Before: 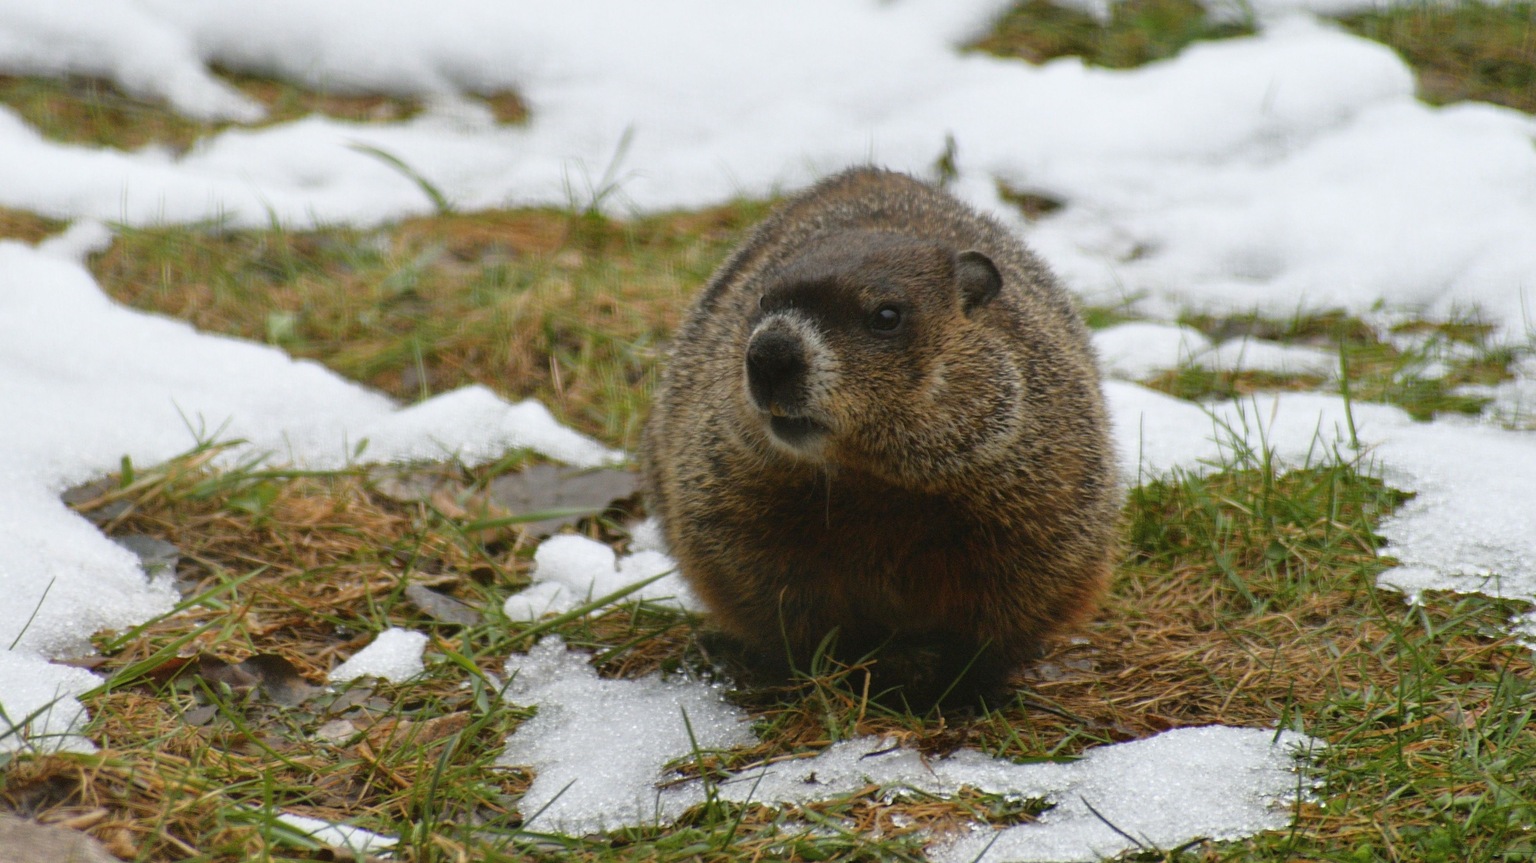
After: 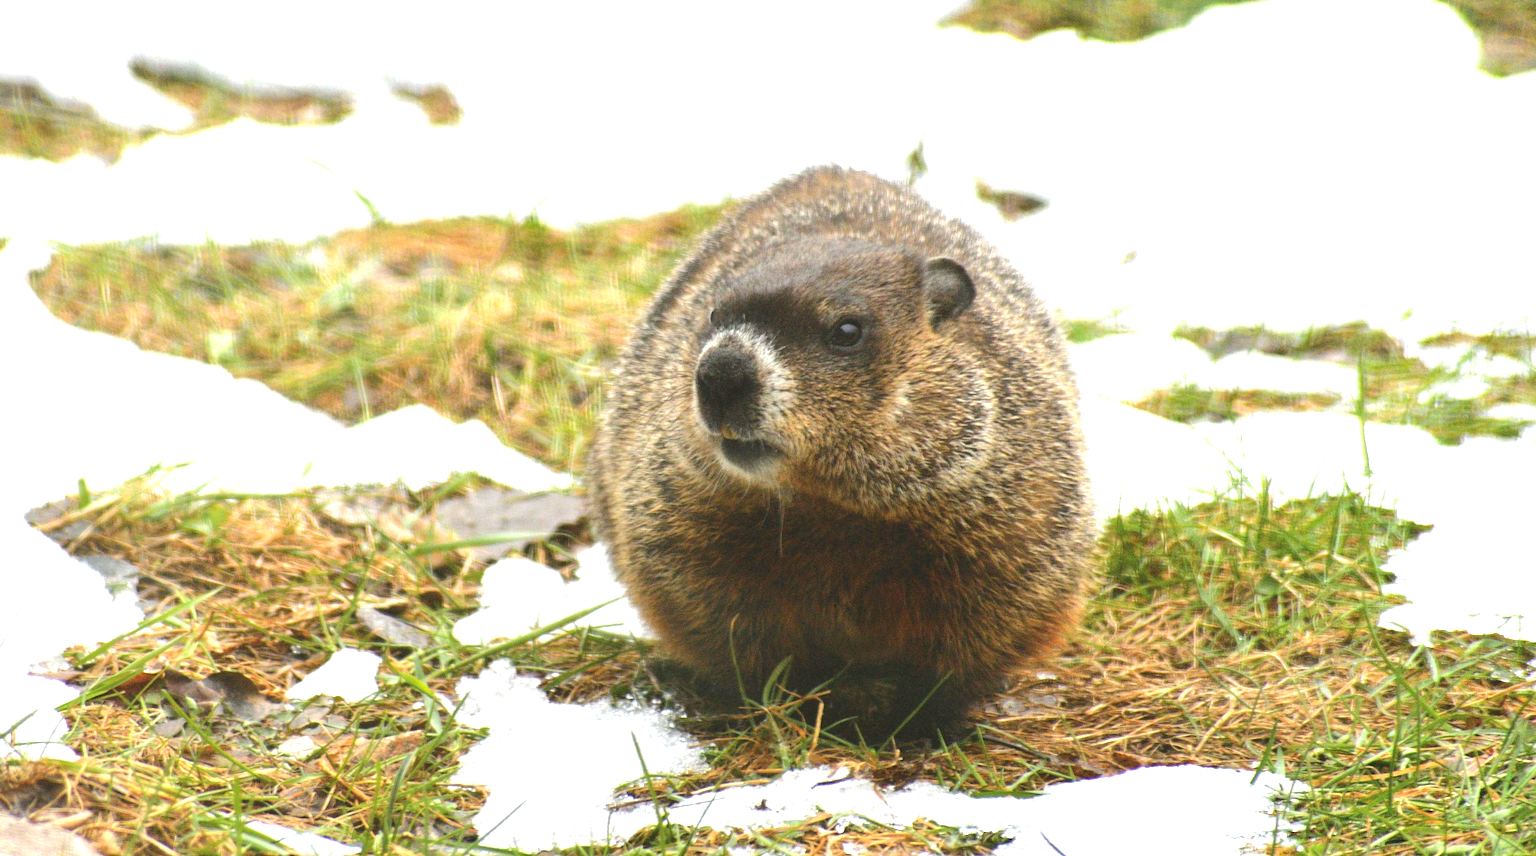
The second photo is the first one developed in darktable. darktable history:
exposure: black level correction 0, exposure 1.7 EV, compensate exposure bias true, compensate highlight preservation false
rotate and perspective: rotation 0.062°, lens shift (vertical) 0.115, lens shift (horizontal) -0.133, crop left 0.047, crop right 0.94, crop top 0.061, crop bottom 0.94
